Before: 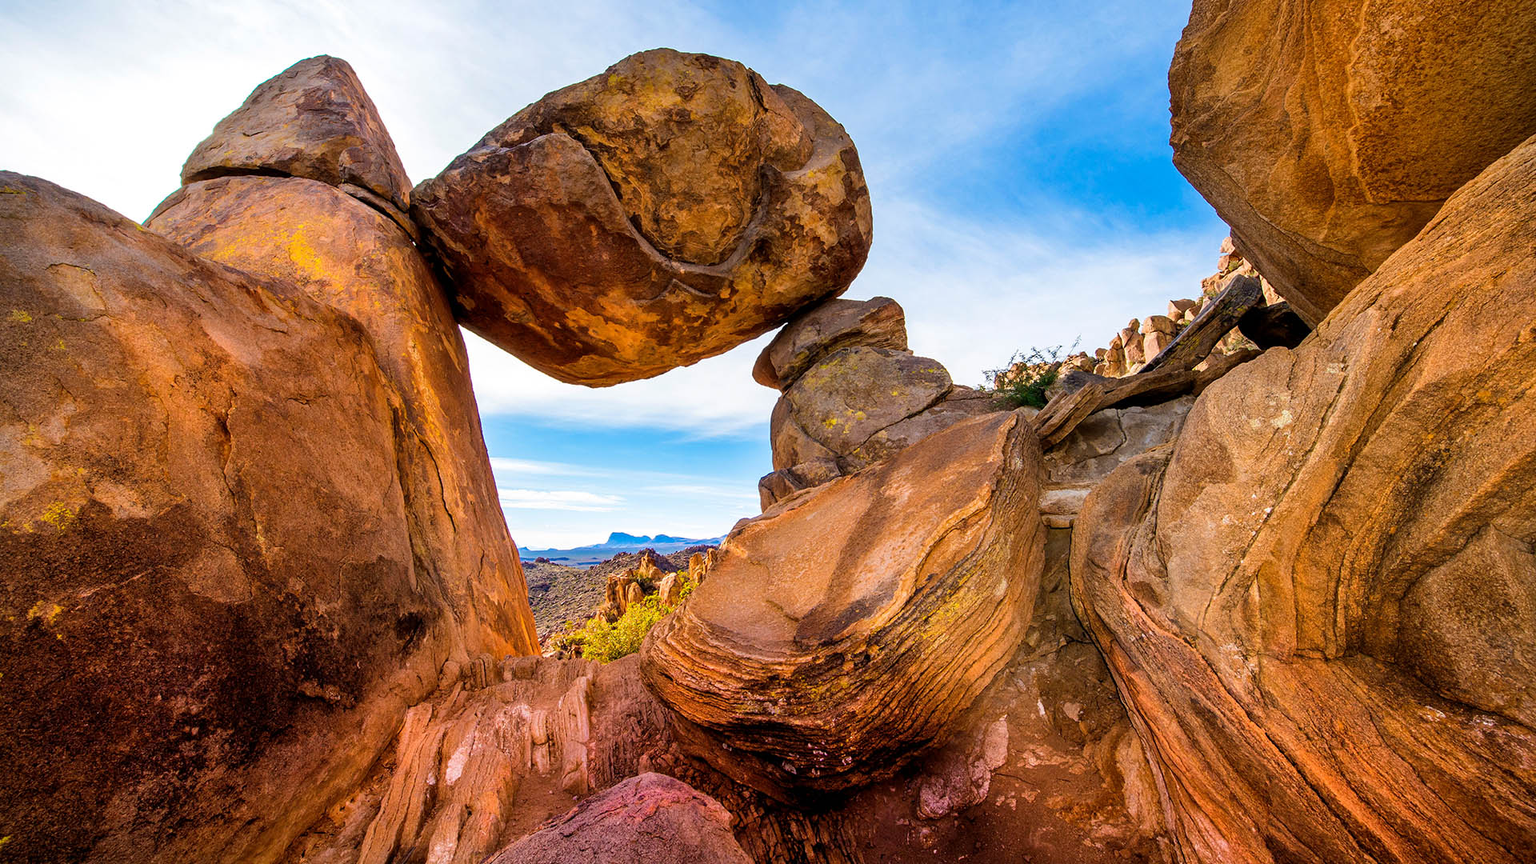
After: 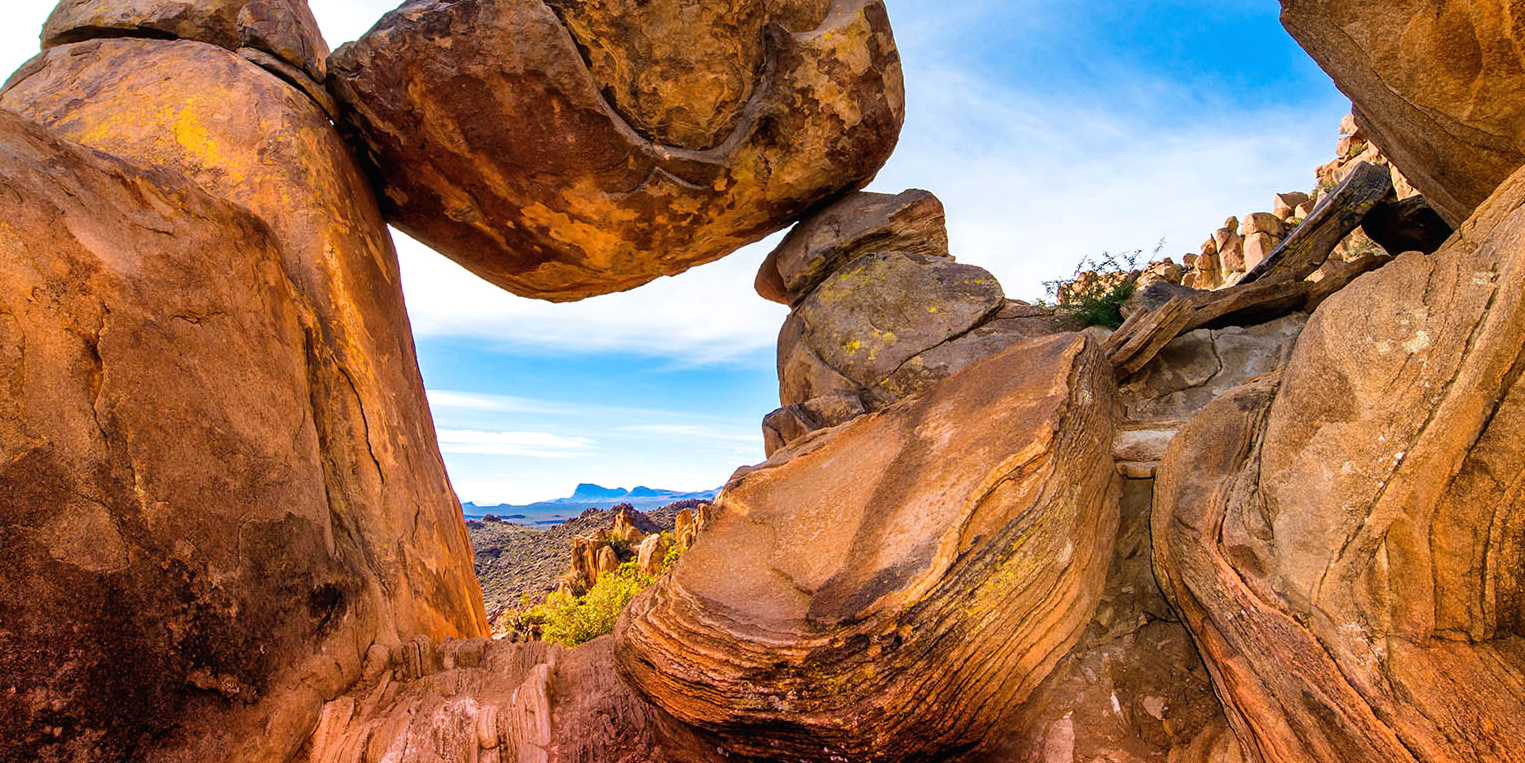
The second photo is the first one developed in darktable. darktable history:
crop: left 9.712%, top 16.928%, right 10.845%, bottom 12.332%
exposure: black level correction -0.001, exposure 0.08 EV, compensate highlight preservation false
